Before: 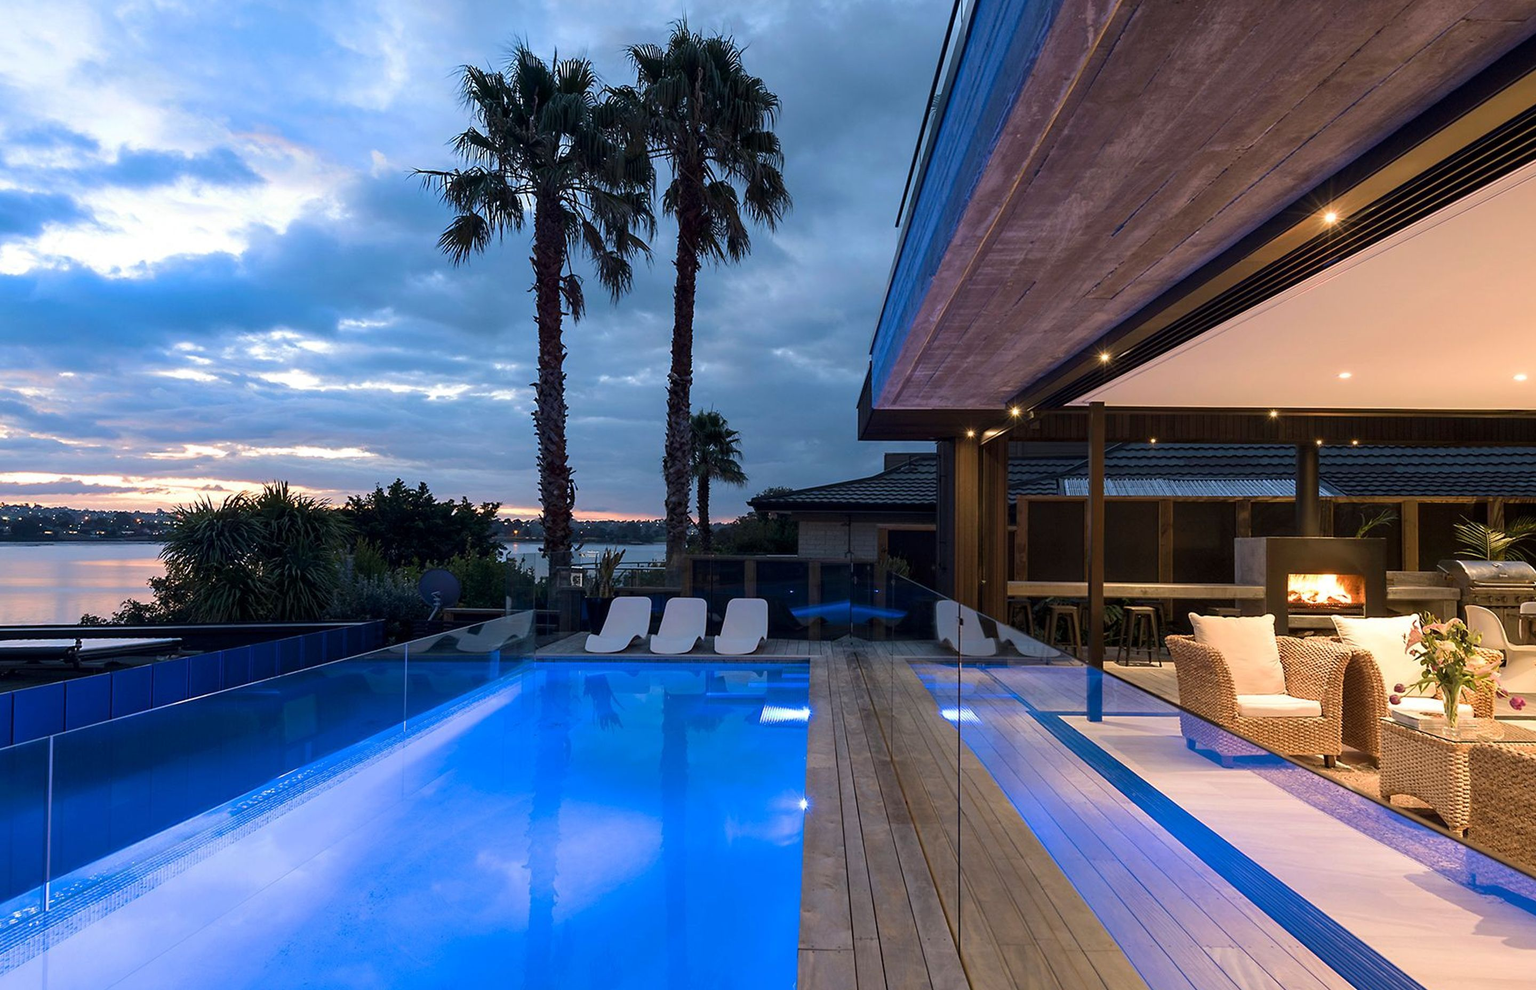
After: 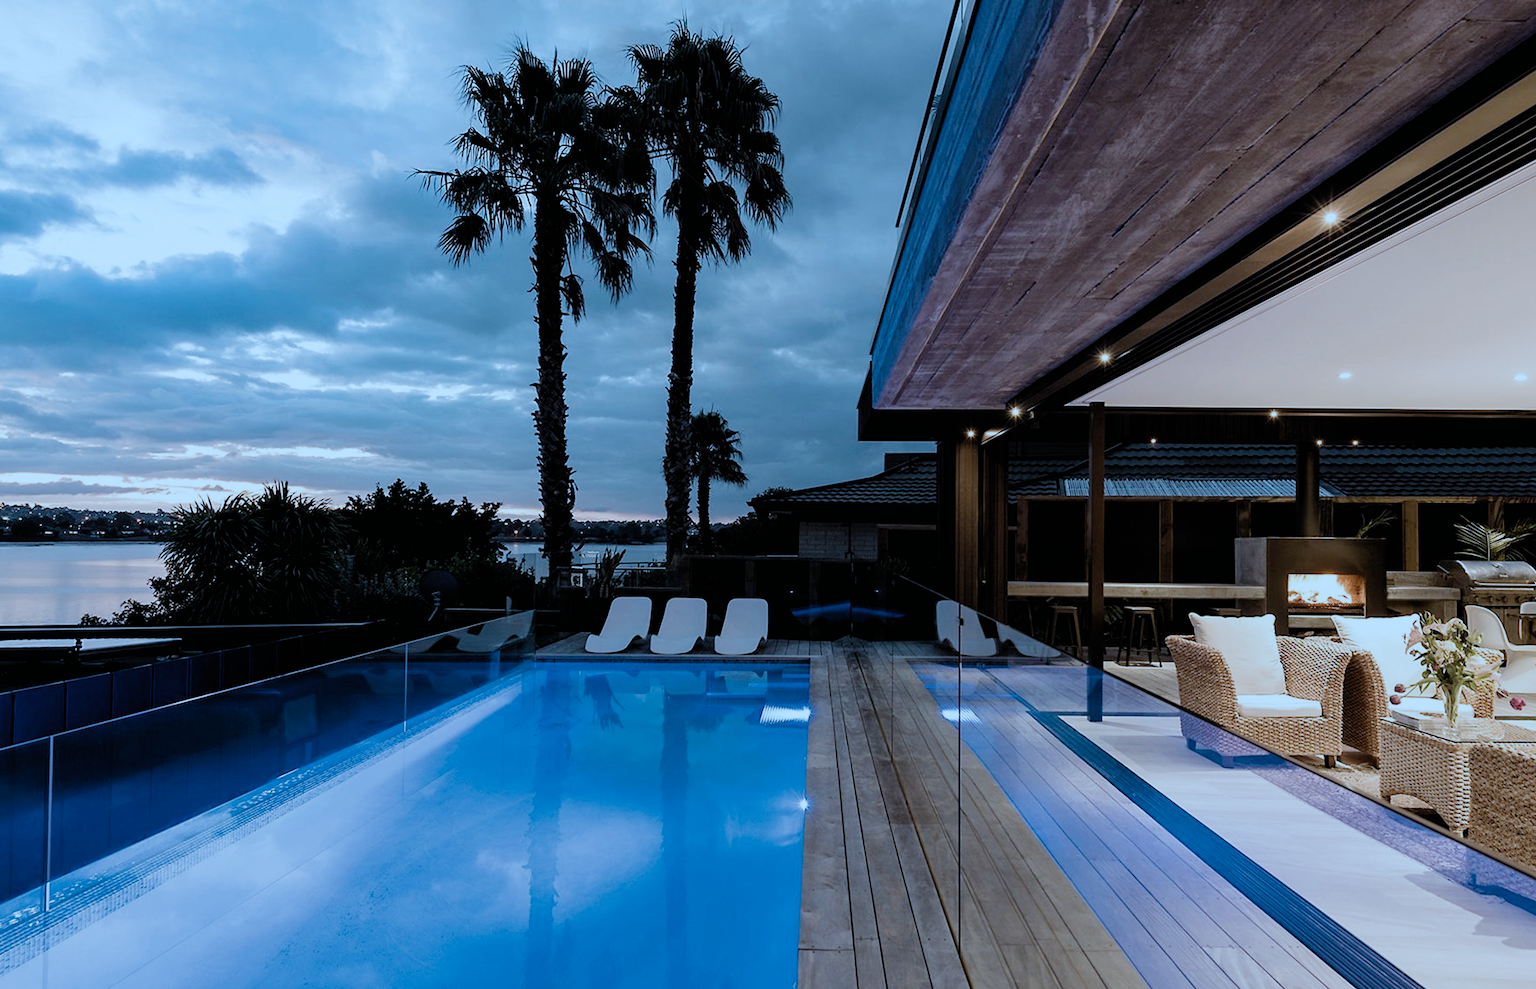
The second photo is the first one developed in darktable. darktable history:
filmic rgb: black relative exposure -5.15 EV, white relative exposure 3.98 EV, hardness 2.88, contrast 1.099, highlights saturation mix -20.14%, preserve chrominance no, color science v4 (2020), contrast in shadows soft
color correction: highlights a* -8.89, highlights b* -23.86
